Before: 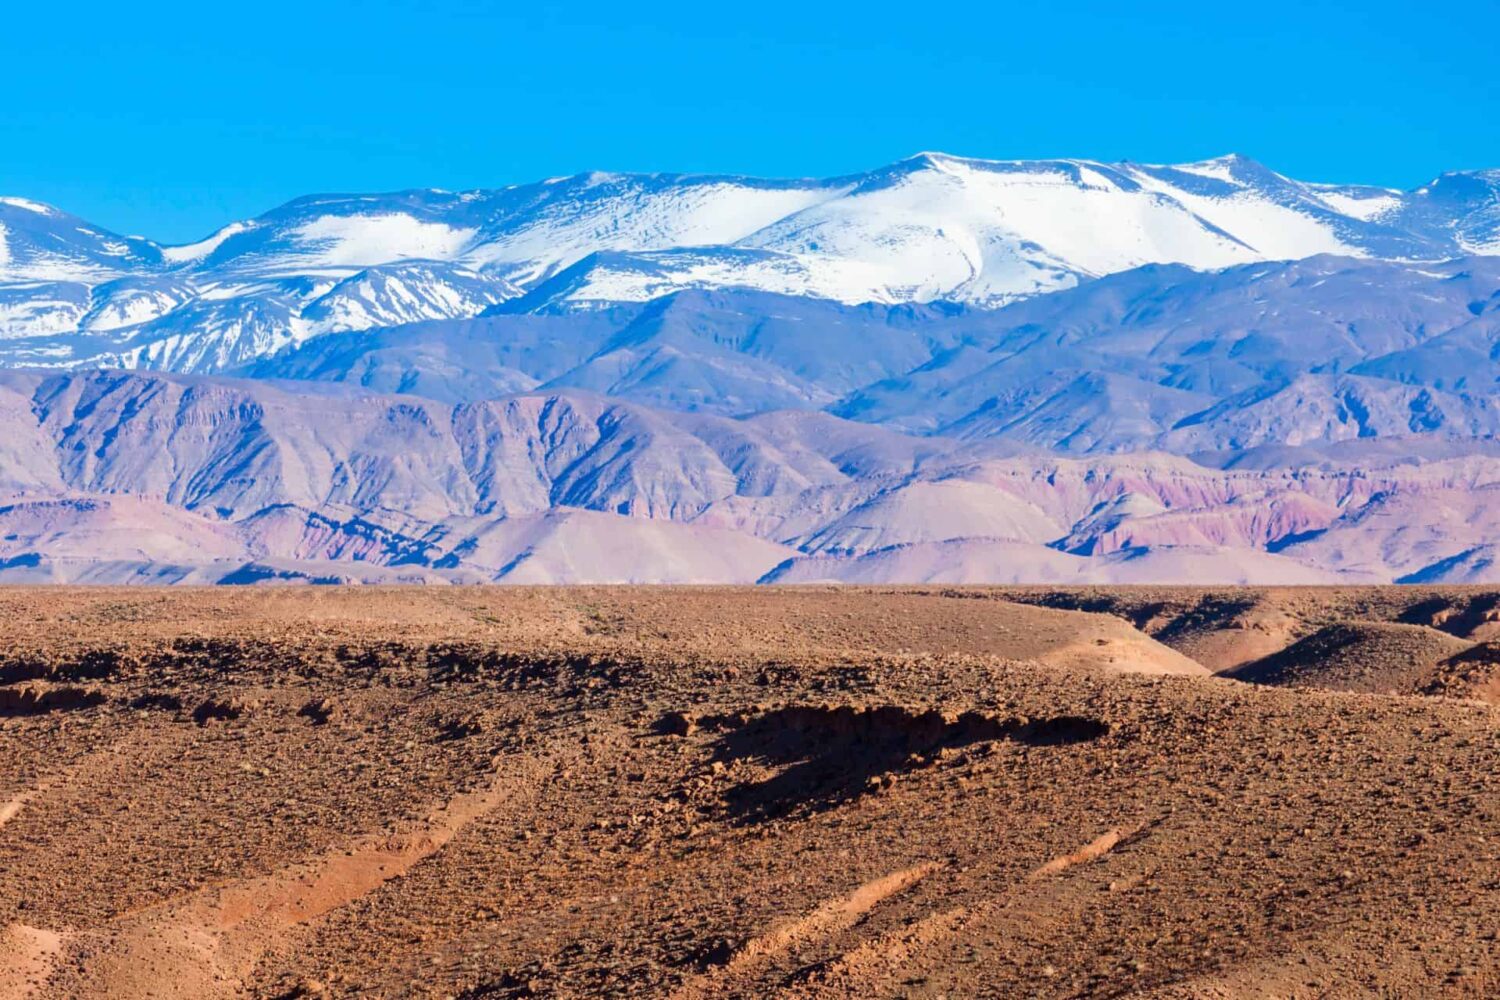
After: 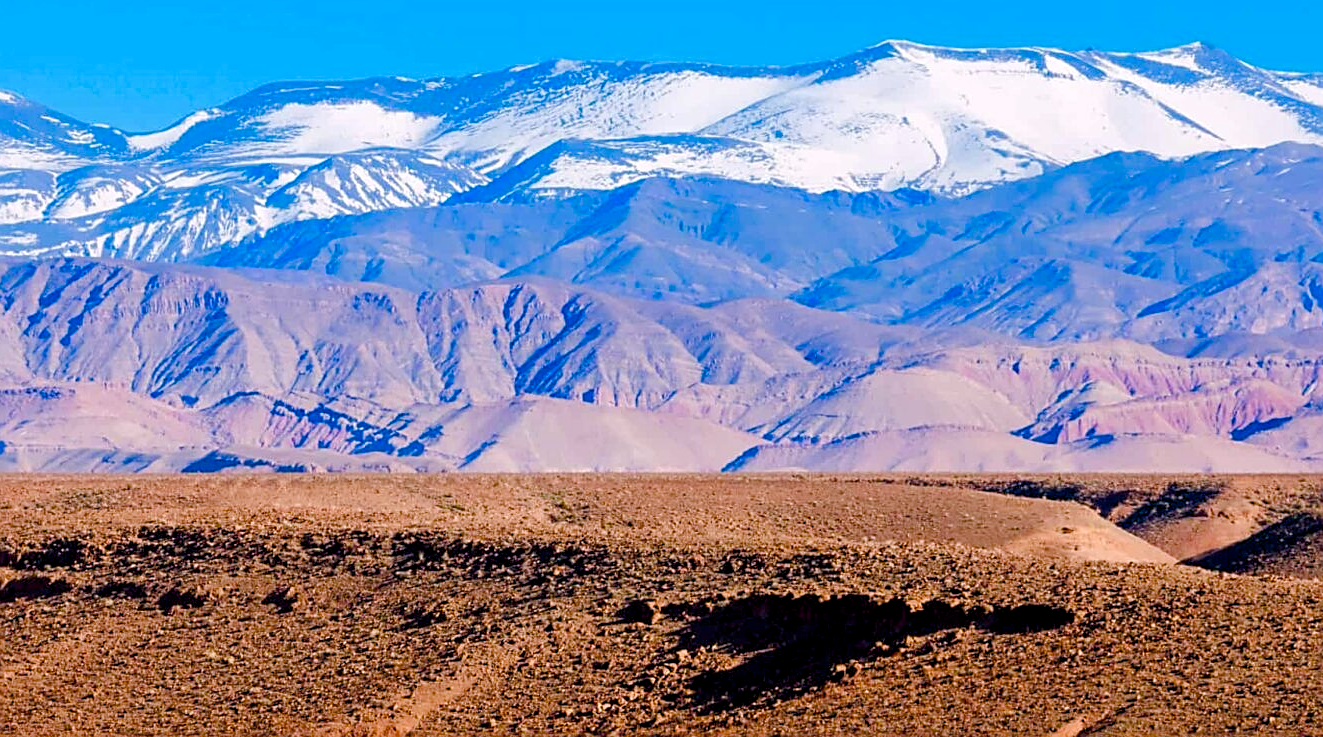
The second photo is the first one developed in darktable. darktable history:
sharpen: on, module defaults
tone equalizer: edges refinement/feathering 500, mask exposure compensation -1.57 EV, preserve details no
color balance rgb: highlights gain › chroma 1.46%, highlights gain › hue 312.35°, global offset › luminance -0.507%, perceptual saturation grading › global saturation 0.08%, perceptual saturation grading › highlights -16.747%, perceptual saturation grading › mid-tones 33.016%, perceptual saturation grading › shadows 50.361%, global vibrance 14.98%
crop and rotate: left 2.35%, top 11.237%, right 9.403%, bottom 15.035%
